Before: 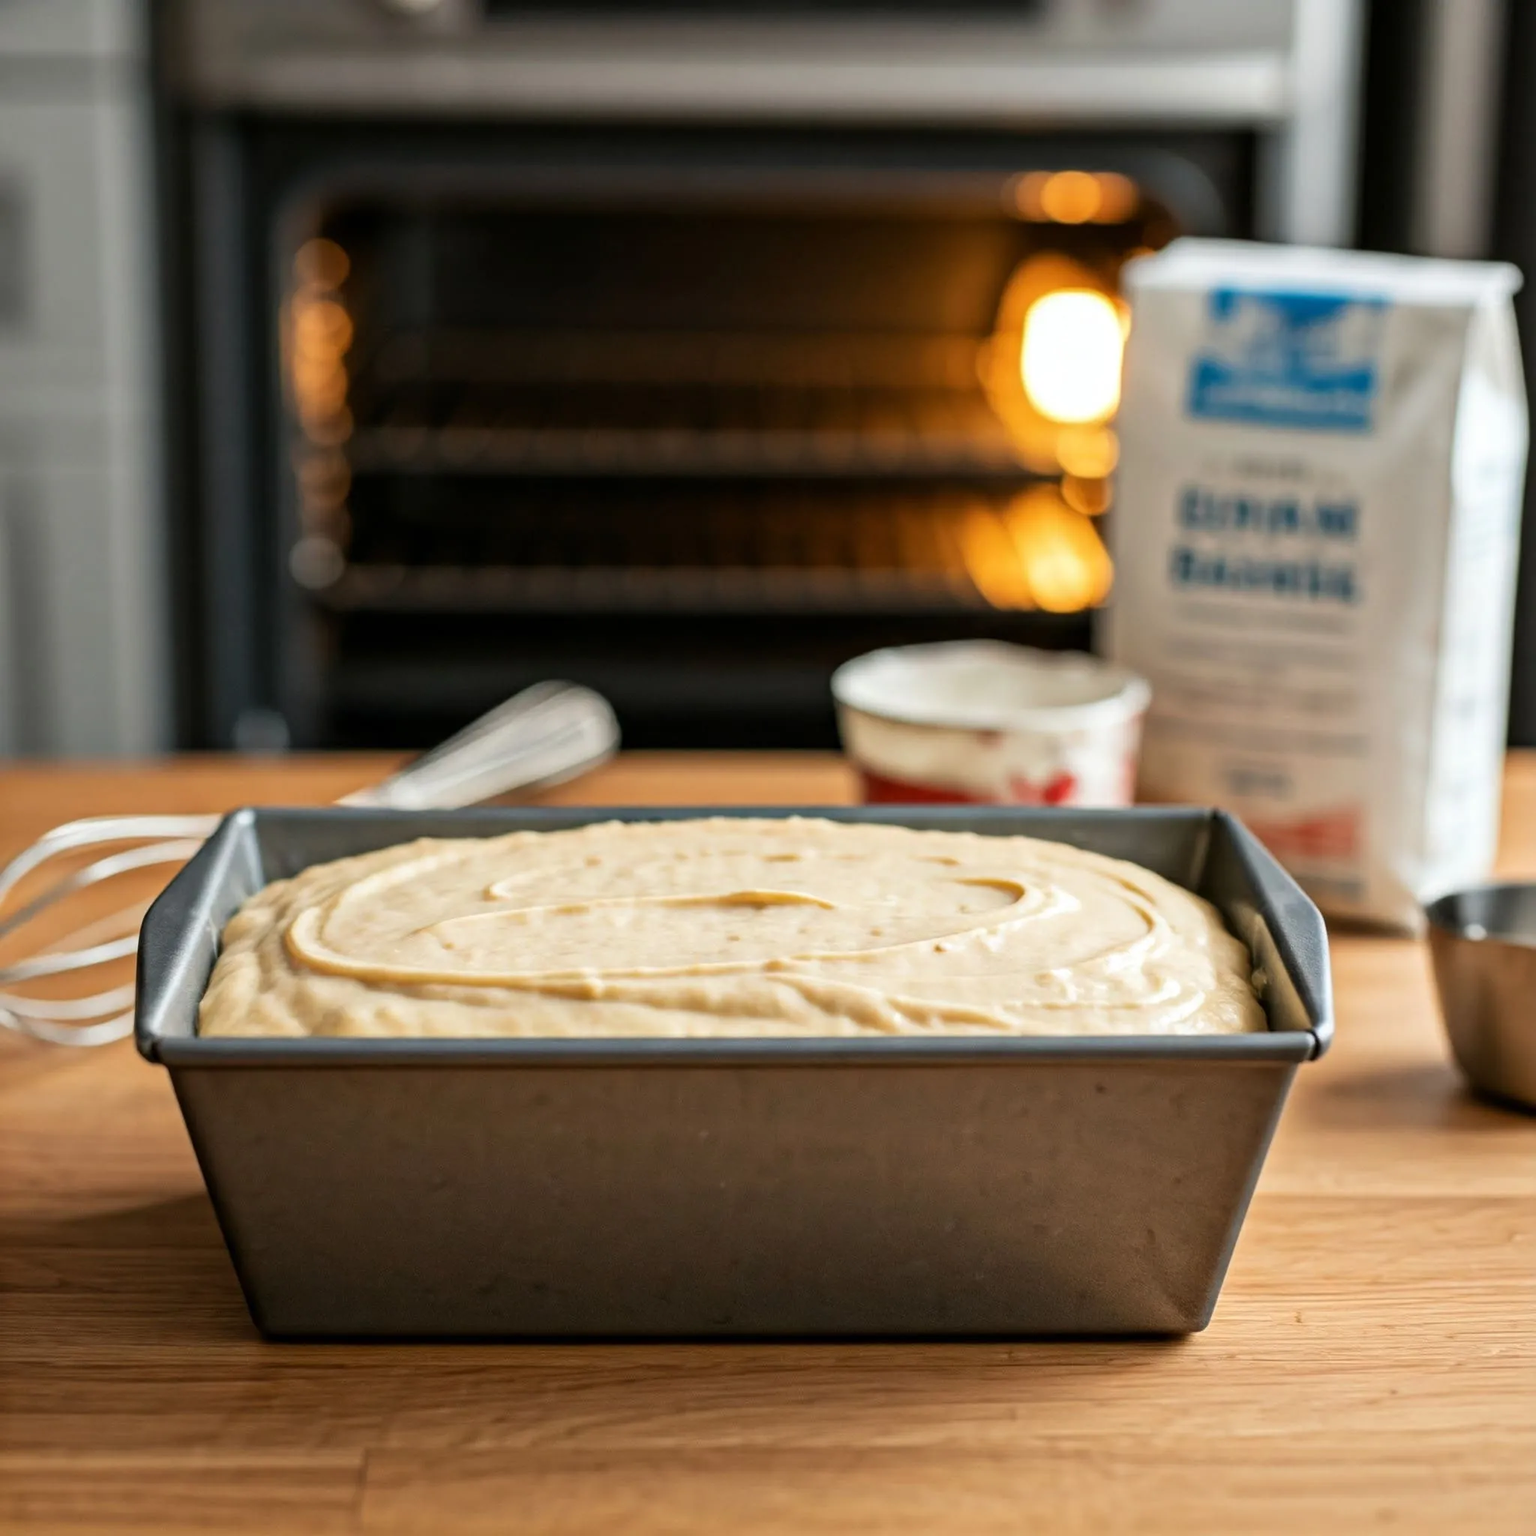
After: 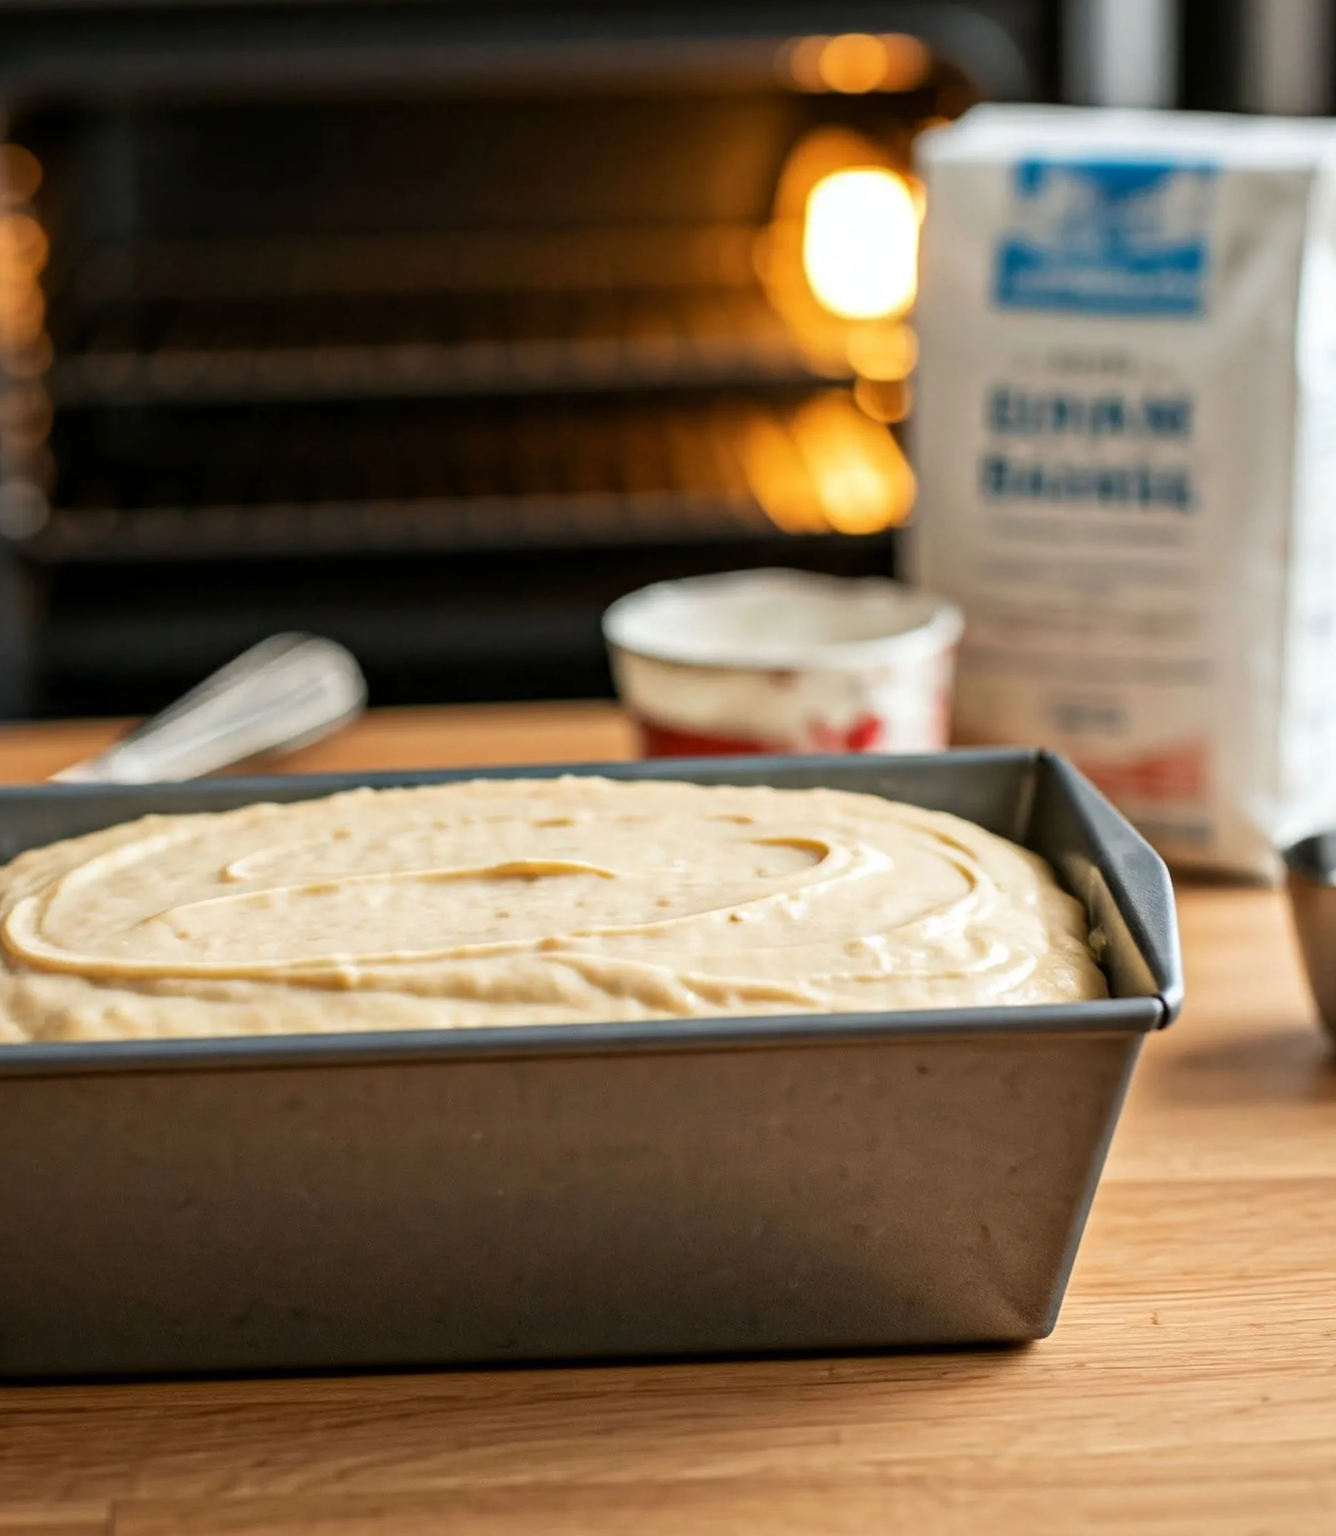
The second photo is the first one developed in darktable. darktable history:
crop and rotate: left 17.959%, top 5.771%, right 1.742%
rotate and perspective: rotation -2.12°, lens shift (vertical) 0.009, lens shift (horizontal) -0.008, automatic cropping original format, crop left 0.036, crop right 0.964, crop top 0.05, crop bottom 0.959
